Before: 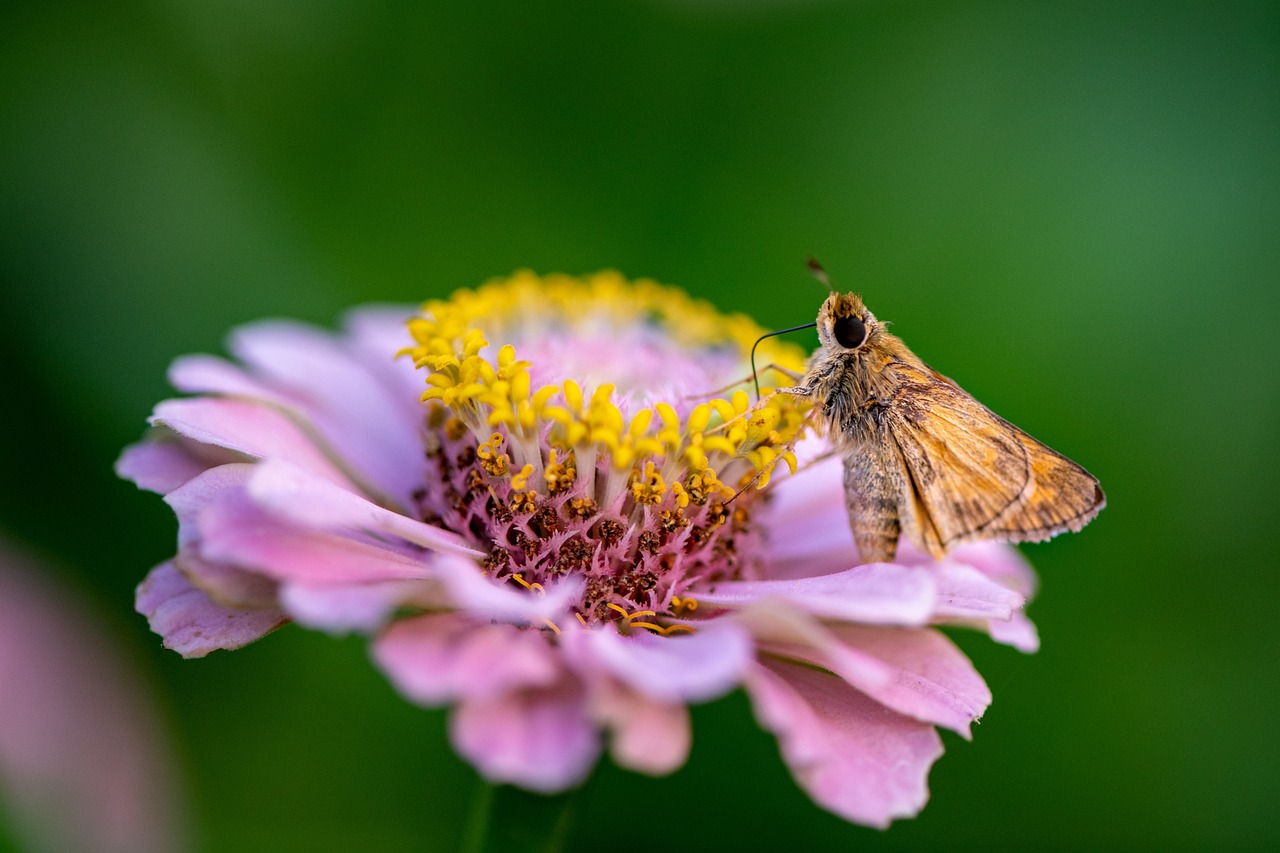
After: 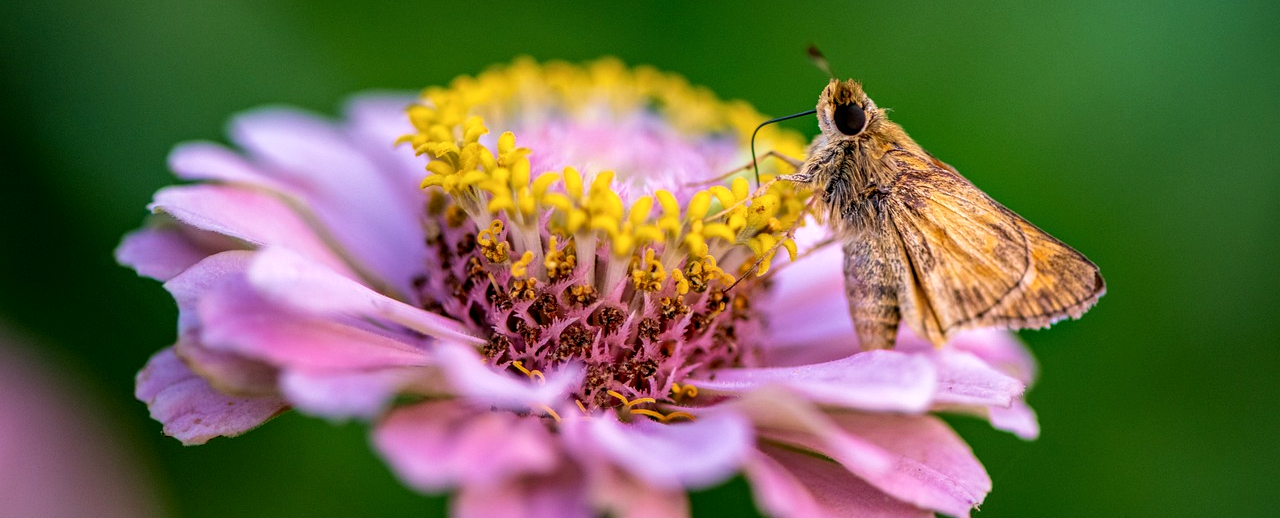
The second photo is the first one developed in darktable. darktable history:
crop and rotate: top 25.138%, bottom 14.045%
velvia: on, module defaults
local contrast: on, module defaults
tone equalizer: -8 EV -0.55 EV
